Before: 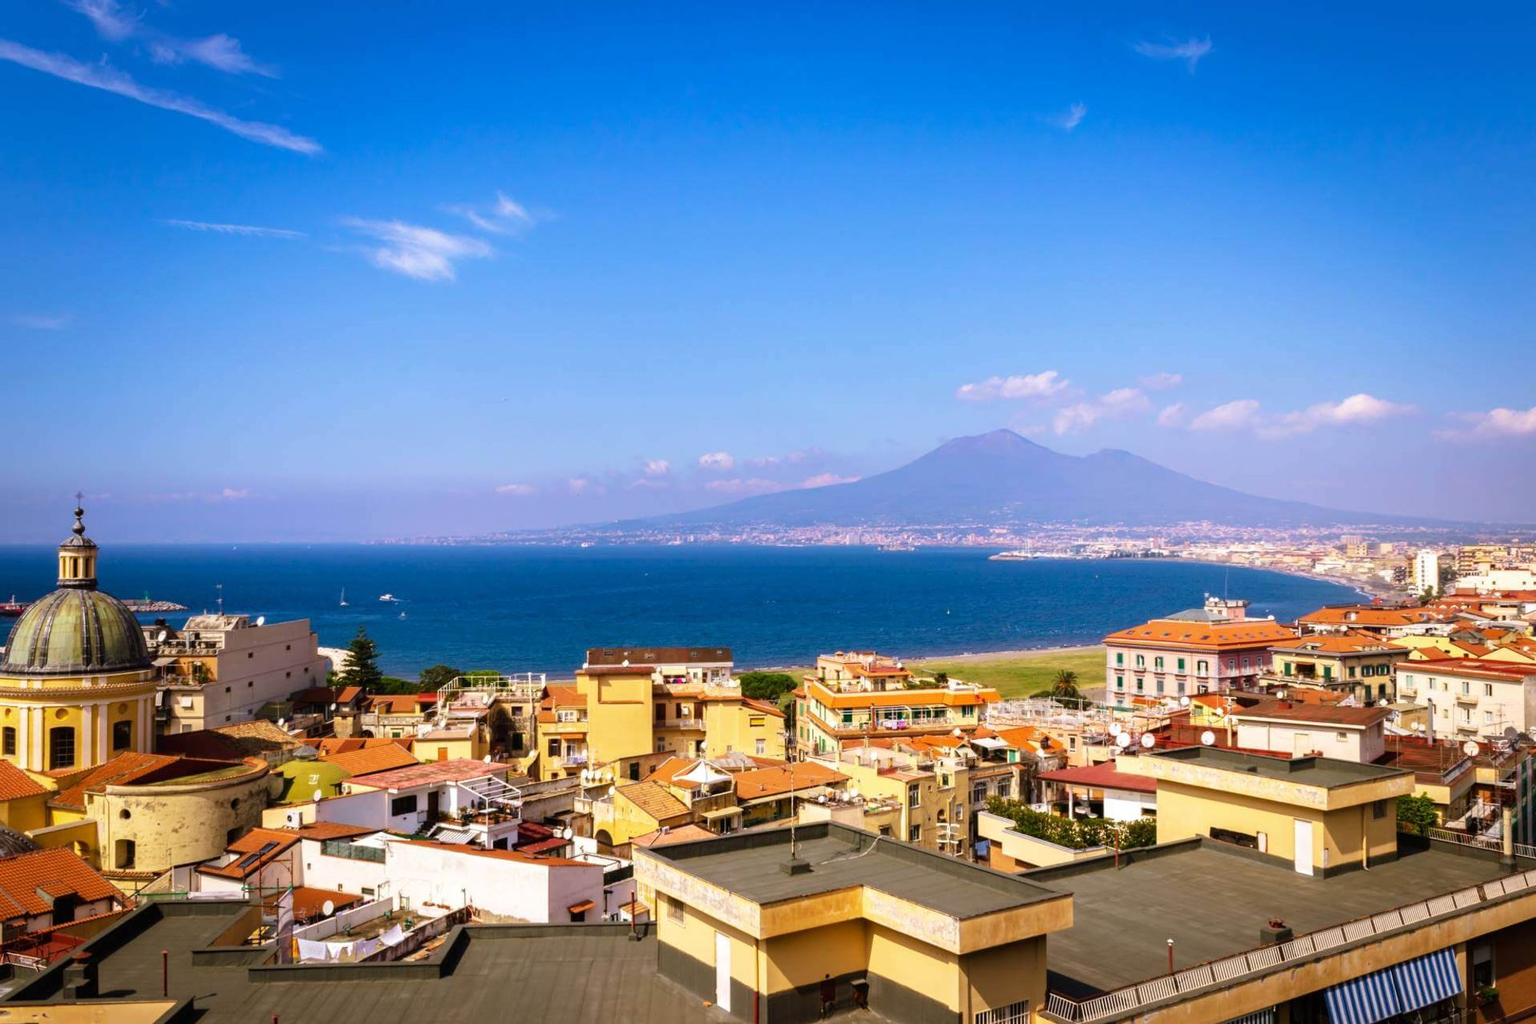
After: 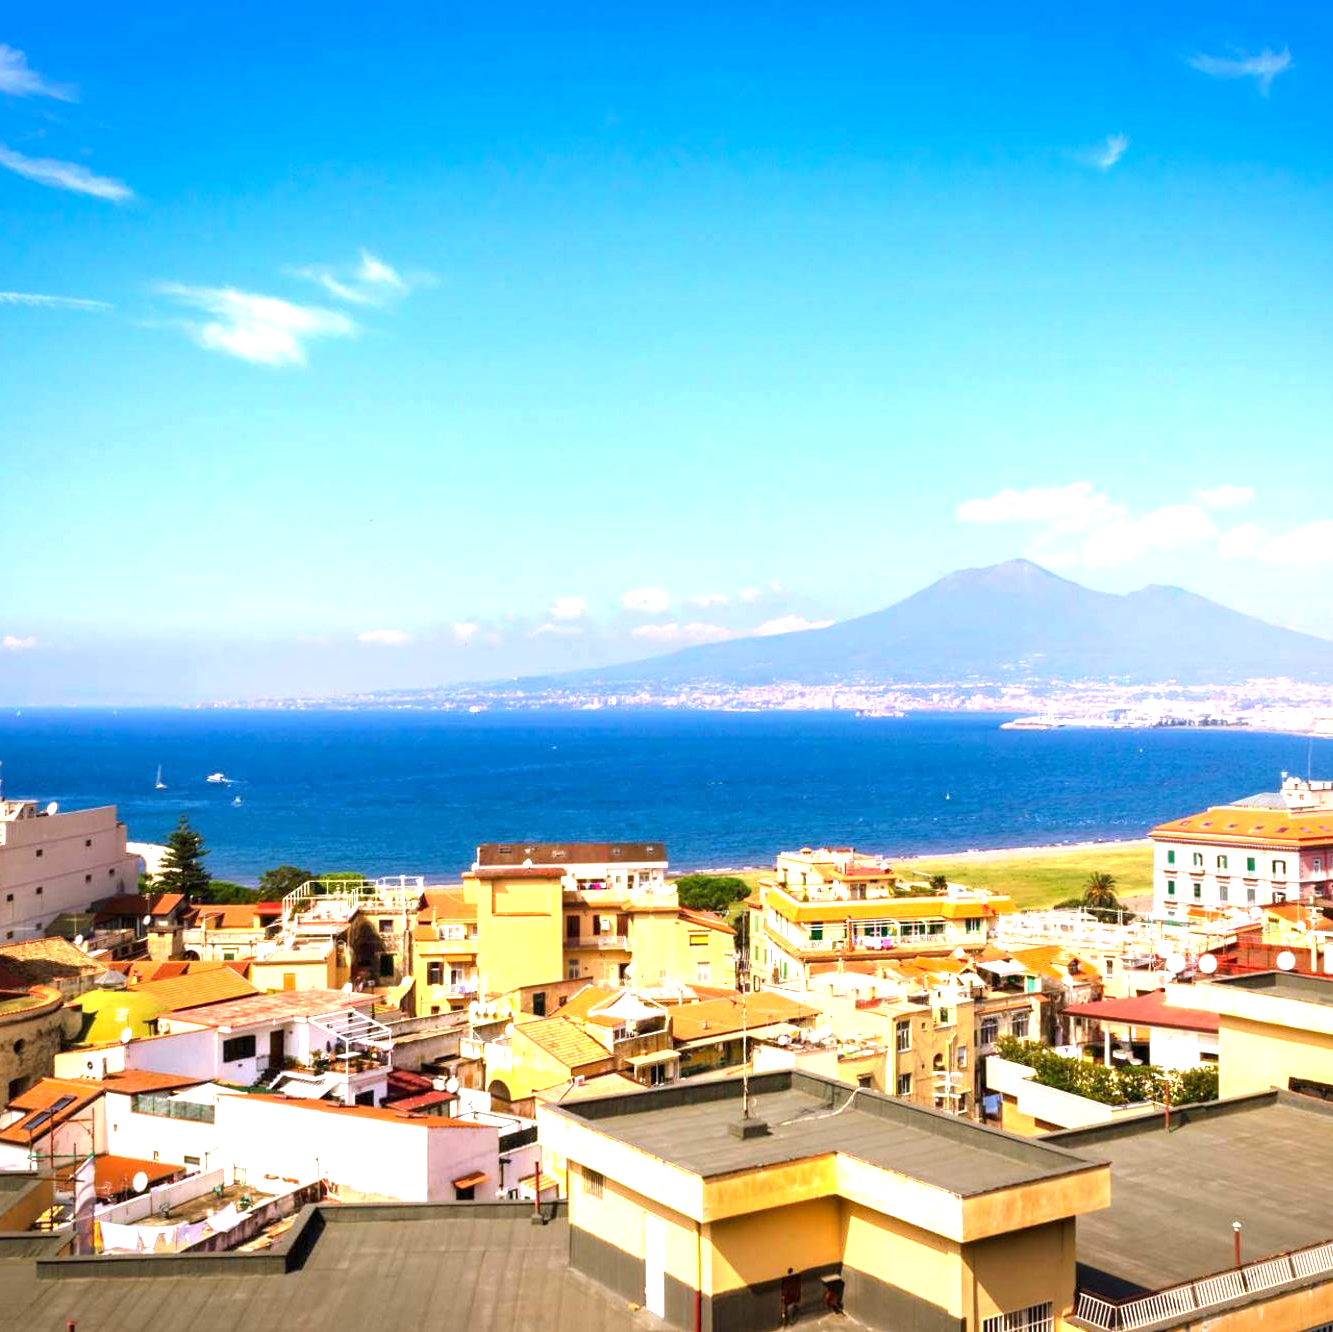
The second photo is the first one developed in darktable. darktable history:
crop and rotate: left 14.385%, right 18.948%
exposure: black level correction 0.001, exposure 1.129 EV, compensate exposure bias true, compensate highlight preservation false
